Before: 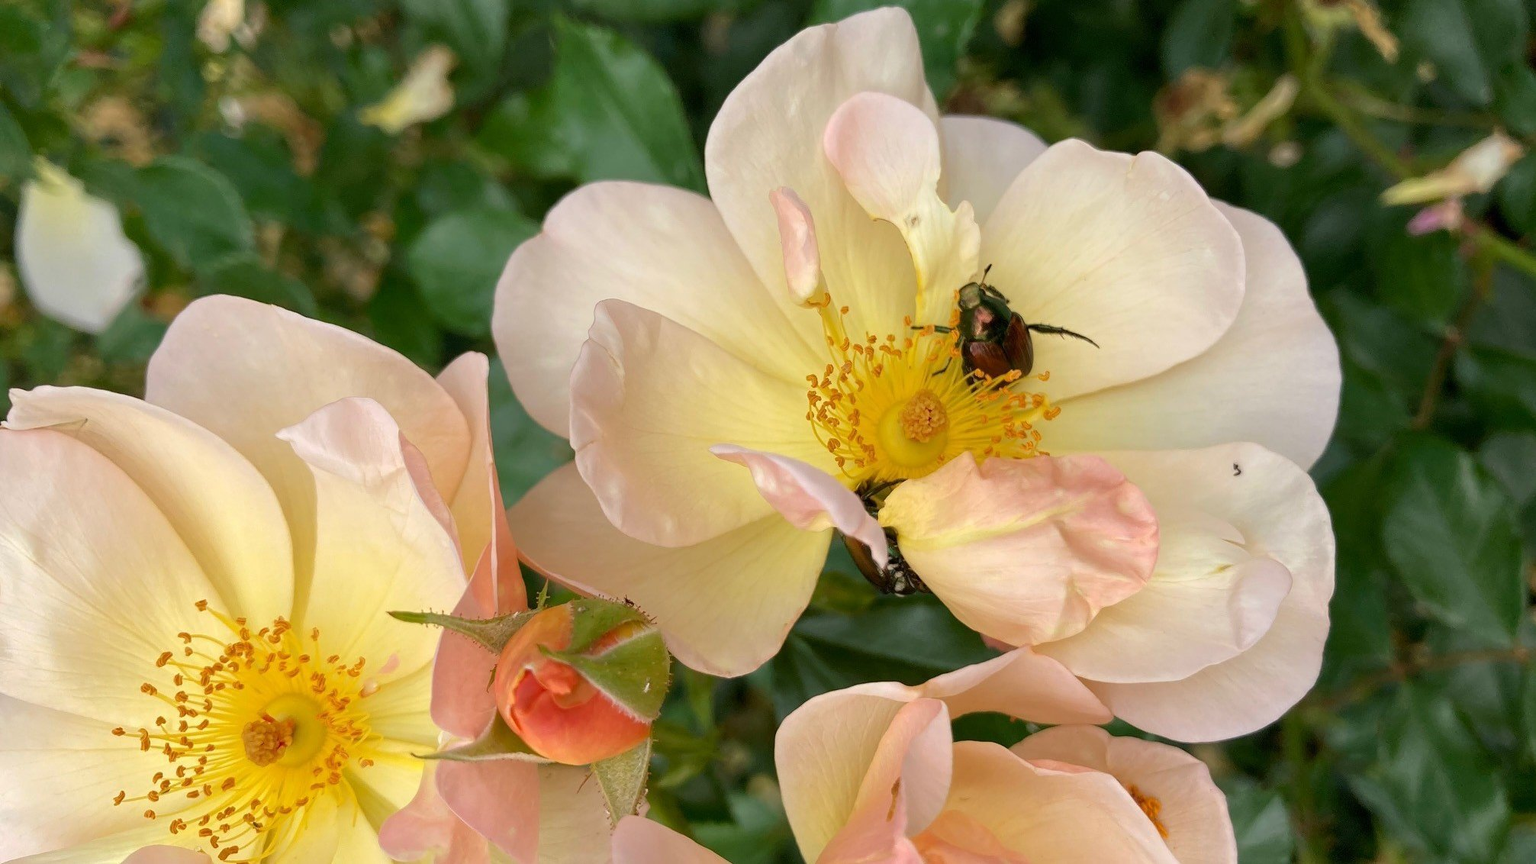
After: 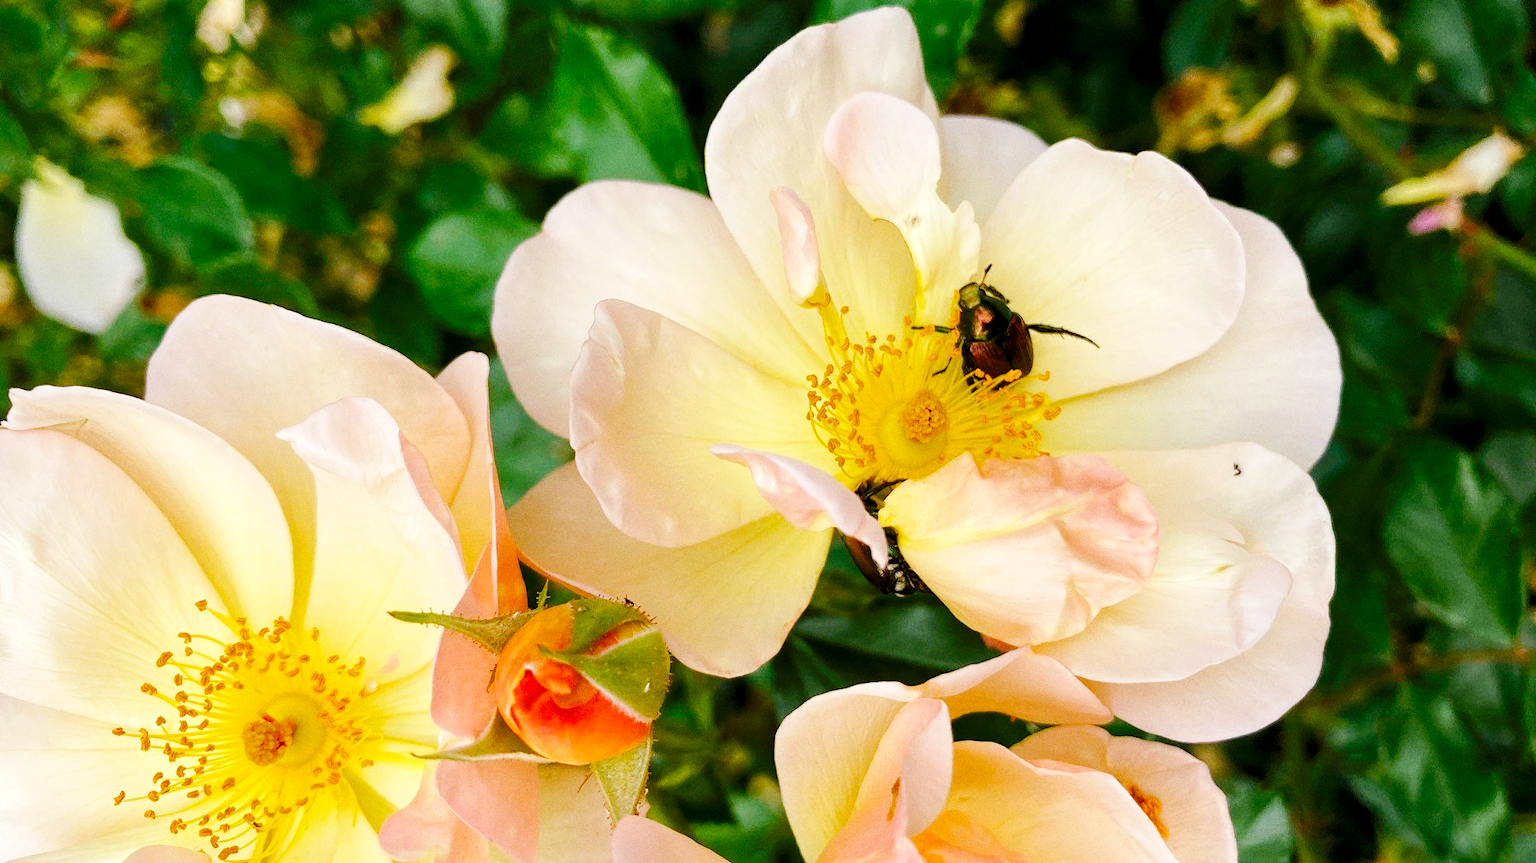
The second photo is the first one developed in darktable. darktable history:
base curve: curves: ch0 [(0, 0) (0.032, 0.025) (0.121, 0.166) (0.206, 0.329) (0.605, 0.79) (1, 1)], preserve colors none
color balance rgb: global offset › luminance -0.51%, perceptual saturation grading › global saturation 27.53%, perceptual saturation grading › highlights -25%, perceptual saturation grading › shadows 25%, perceptual brilliance grading › highlights 6.62%, perceptual brilliance grading › mid-tones 17.07%, perceptual brilliance grading › shadows -5.23%
shadows and highlights: shadows 25, highlights -25
grain: on, module defaults
